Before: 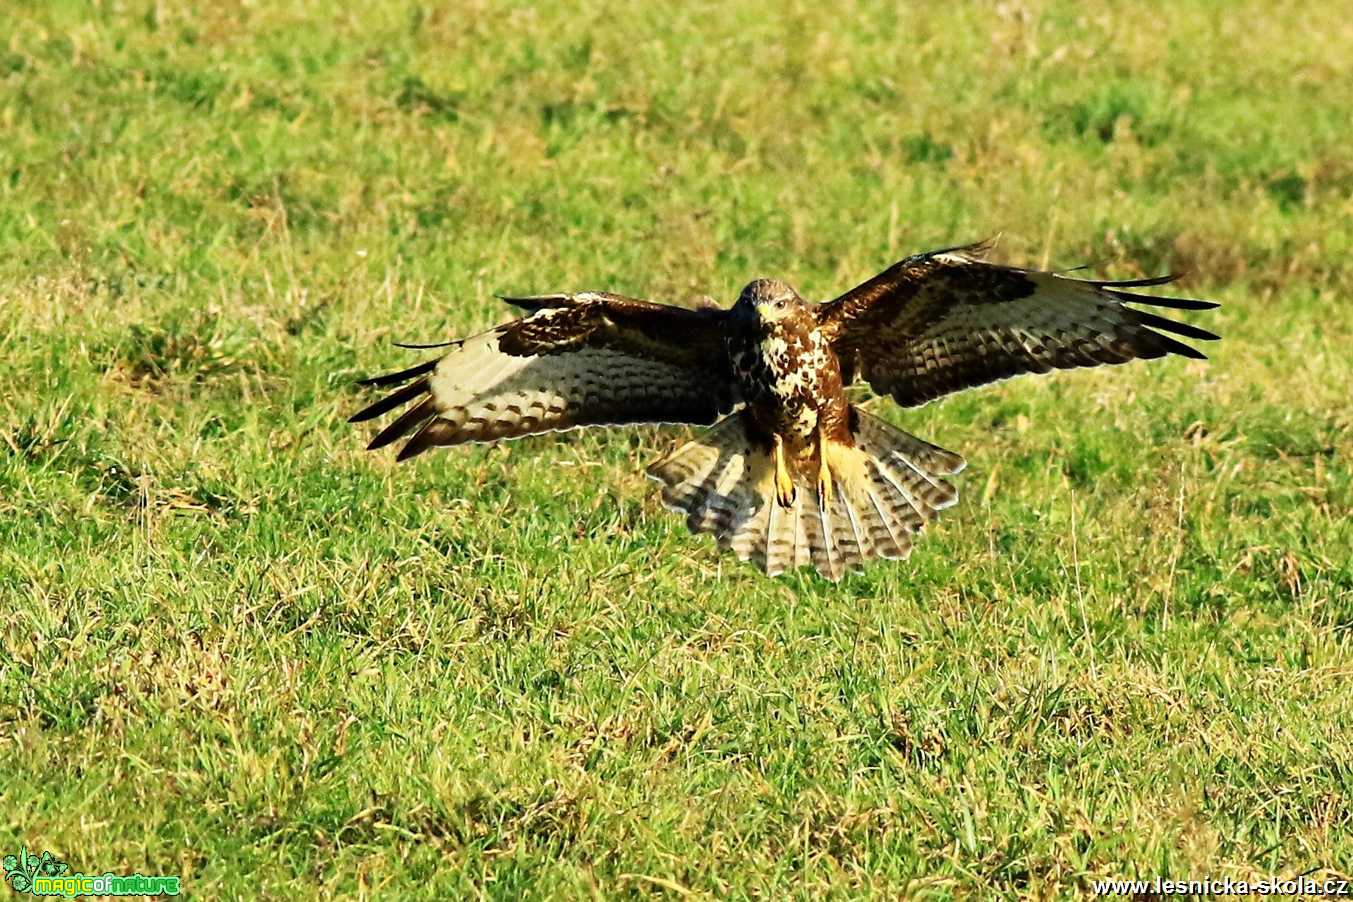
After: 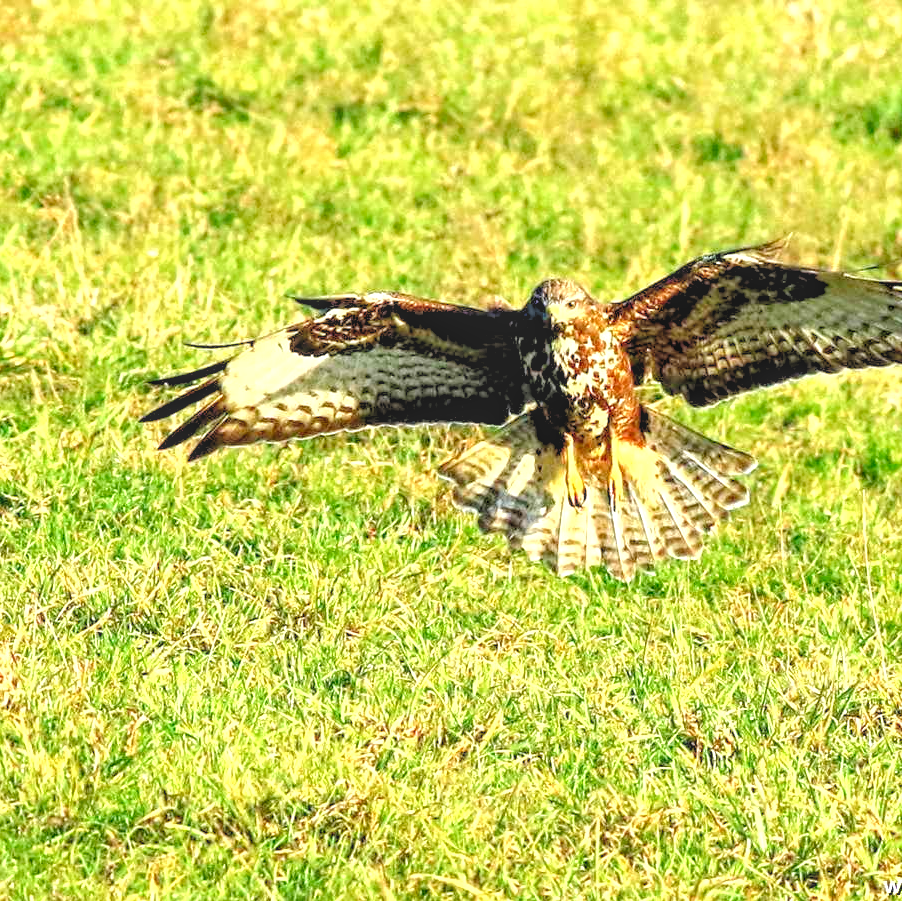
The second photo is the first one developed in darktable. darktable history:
crop and rotate: left 15.508%, right 17.802%
levels: levels [0.036, 0.364, 0.827]
local contrast: highlights 75%, shadows 55%, detail 177%, midtone range 0.207
